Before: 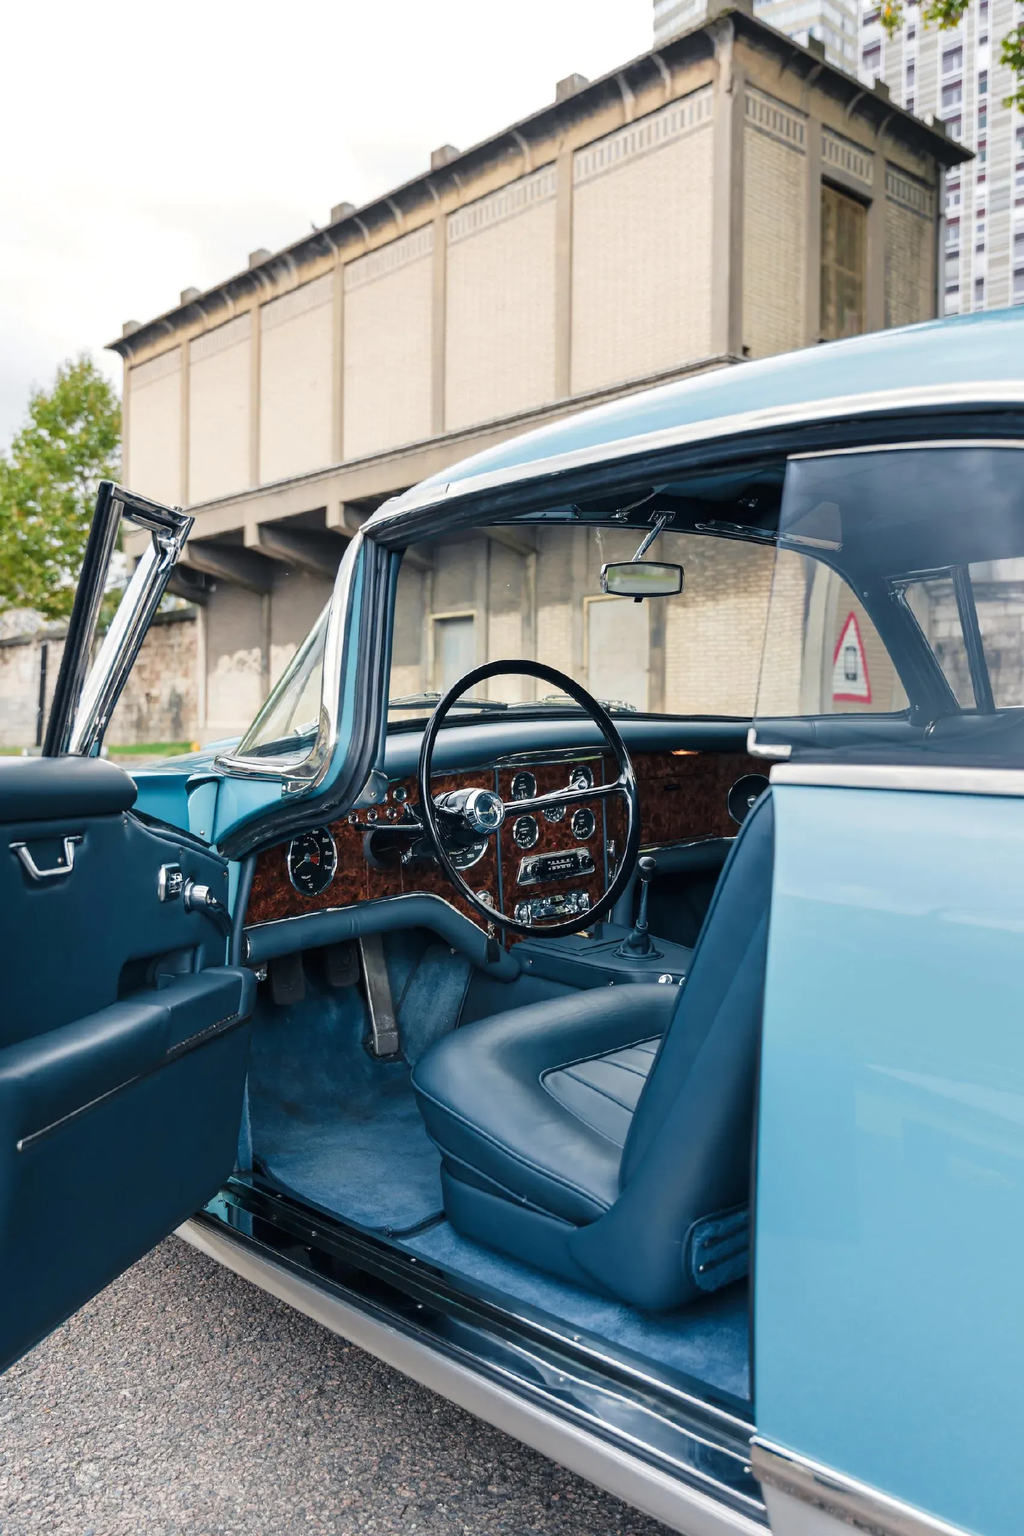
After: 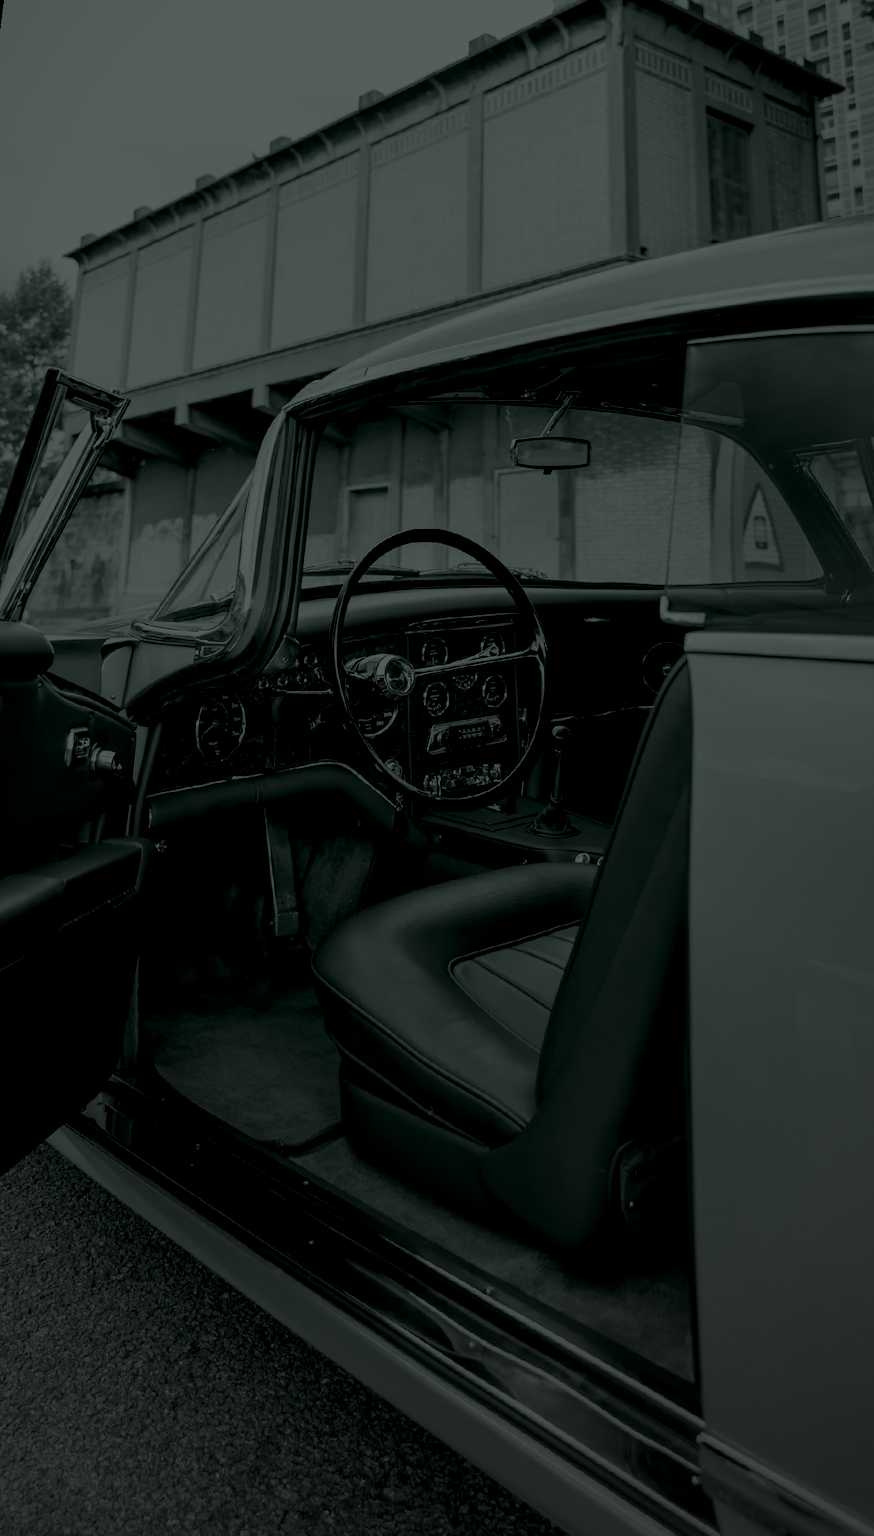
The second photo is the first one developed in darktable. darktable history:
rotate and perspective: rotation 0.72°, lens shift (vertical) -0.352, lens shift (horizontal) -0.051, crop left 0.152, crop right 0.859, crop top 0.019, crop bottom 0.964
colorize: hue 90°, saturation 19%, lightness 1.59%, version 1
vignetting: fall-off start 72.14%, fall-off radius 108.07%, brightness -0.713, saturation -0.488, center (-0.054, -0.359), width/height ratio 0.729
